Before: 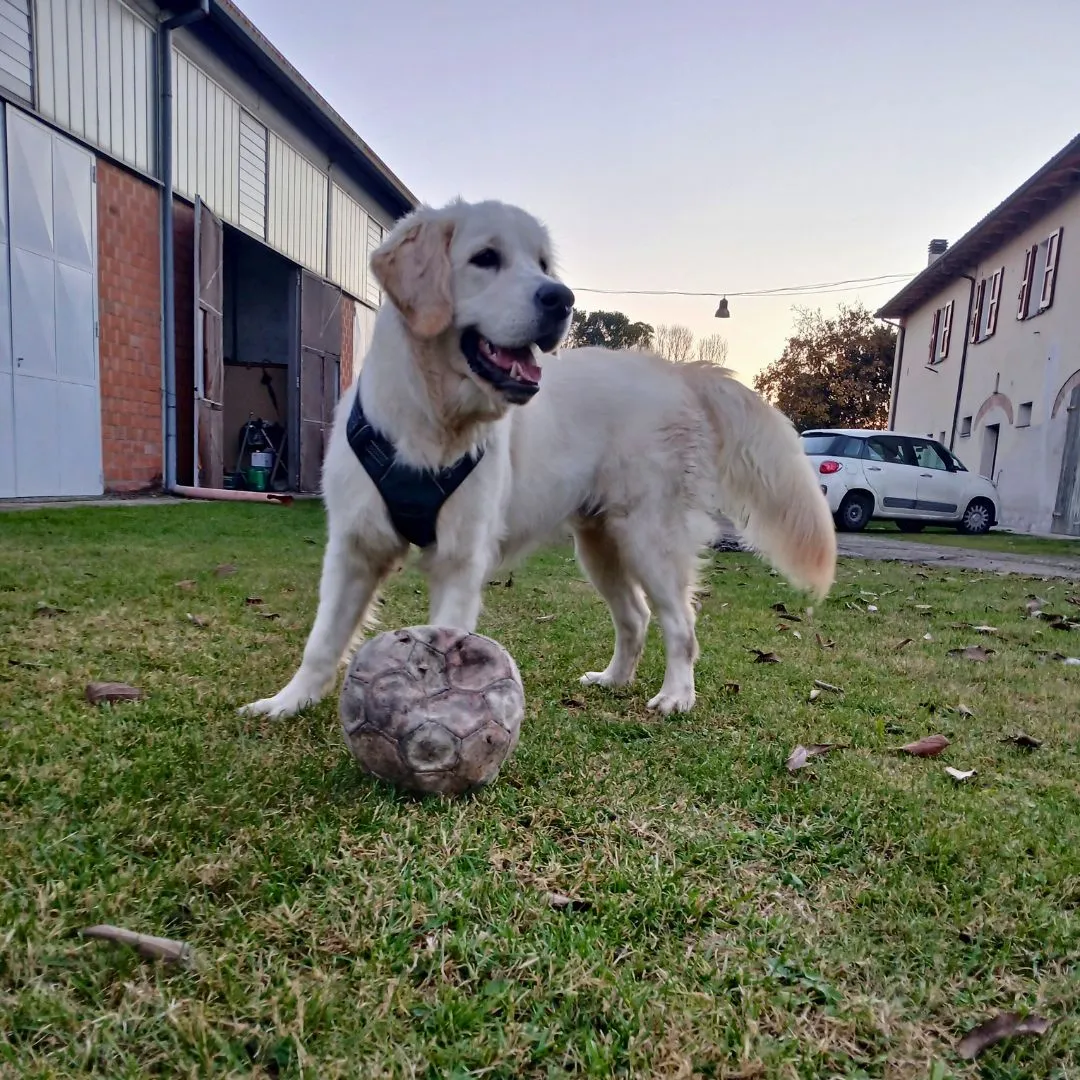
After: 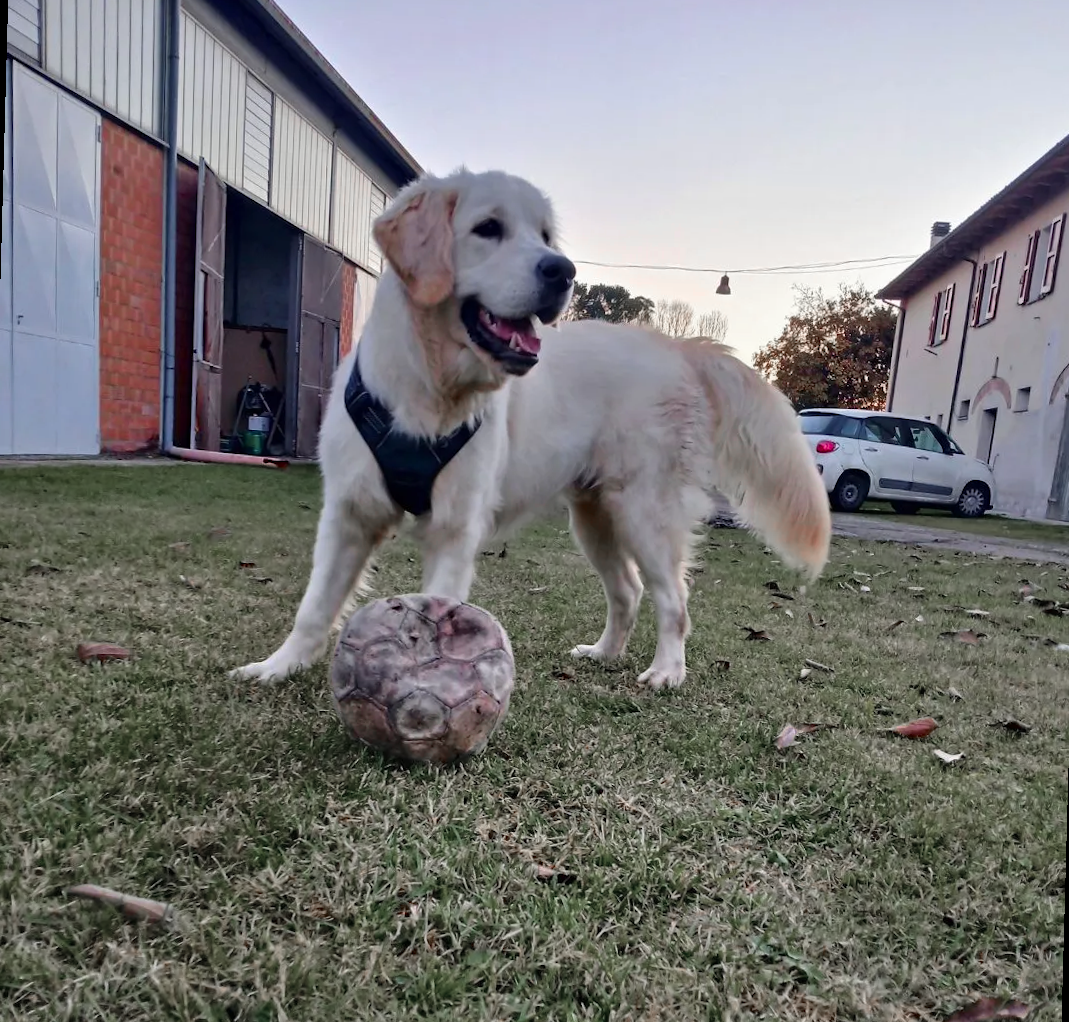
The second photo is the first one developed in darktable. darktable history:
color zones: curves: ch1 [(0, 0.708) (0.088, 0.648) (0.245, 0.187) (0.429, 0.326) (0.571, 0.498) (0.714, 0.5) (0.857, 0.5) (1, 0.708)]
rotate and perspective: rotation 1.57°, crop left 0.018, crop right 0.982, crop top 0.039, crop bottom 0.961
